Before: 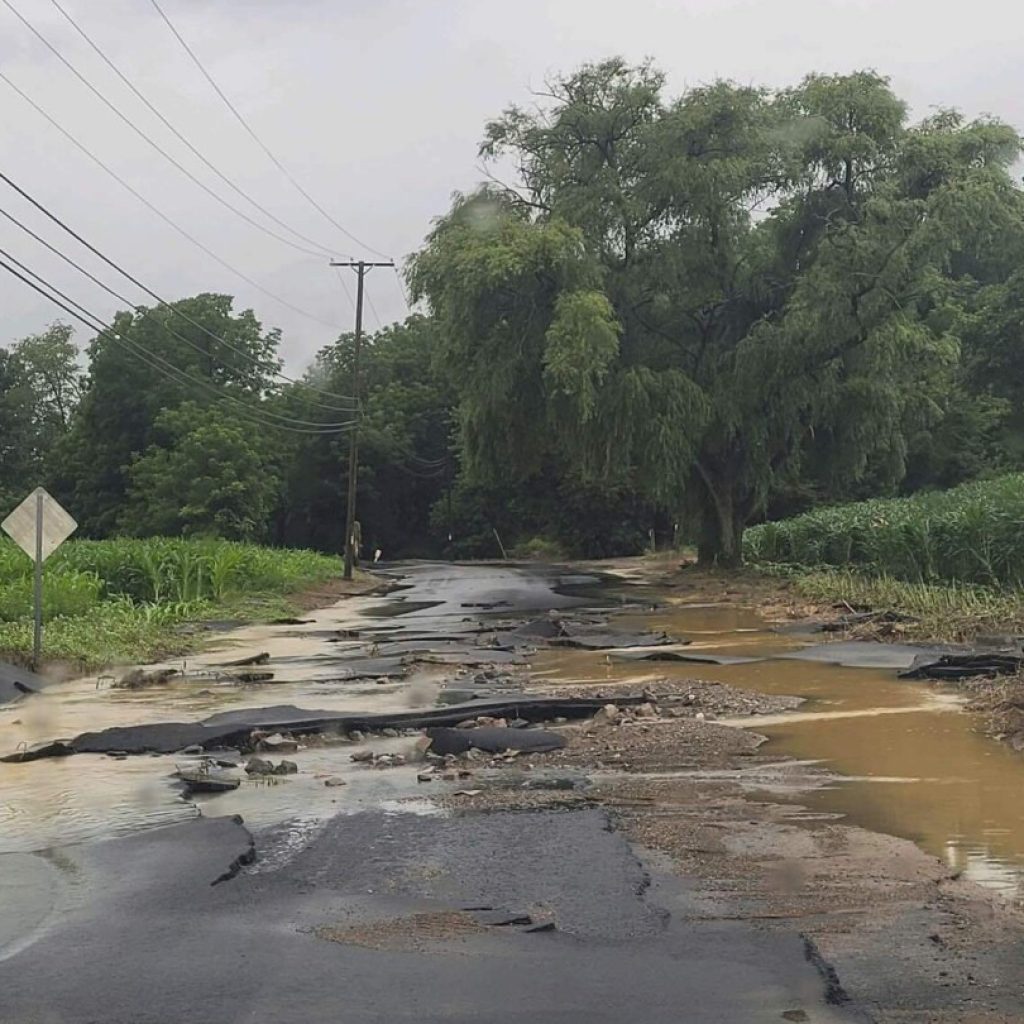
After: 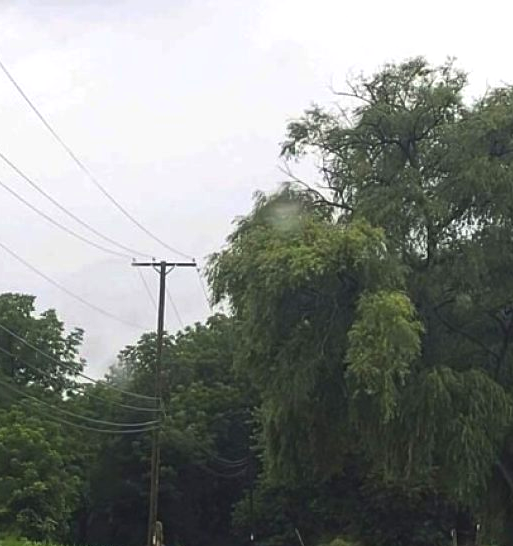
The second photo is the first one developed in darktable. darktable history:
crop: left 19.37%, right 30.437%, bottom 46.62%
color balance rgb: global offset › hue 171.89°, perceptual saturation grading › global saturation 19.264%, perceptual brilliance grading › global brilliance 14.665%, perceptual brilliance grading › shadows -35.209%, global vibrance 15.402%
